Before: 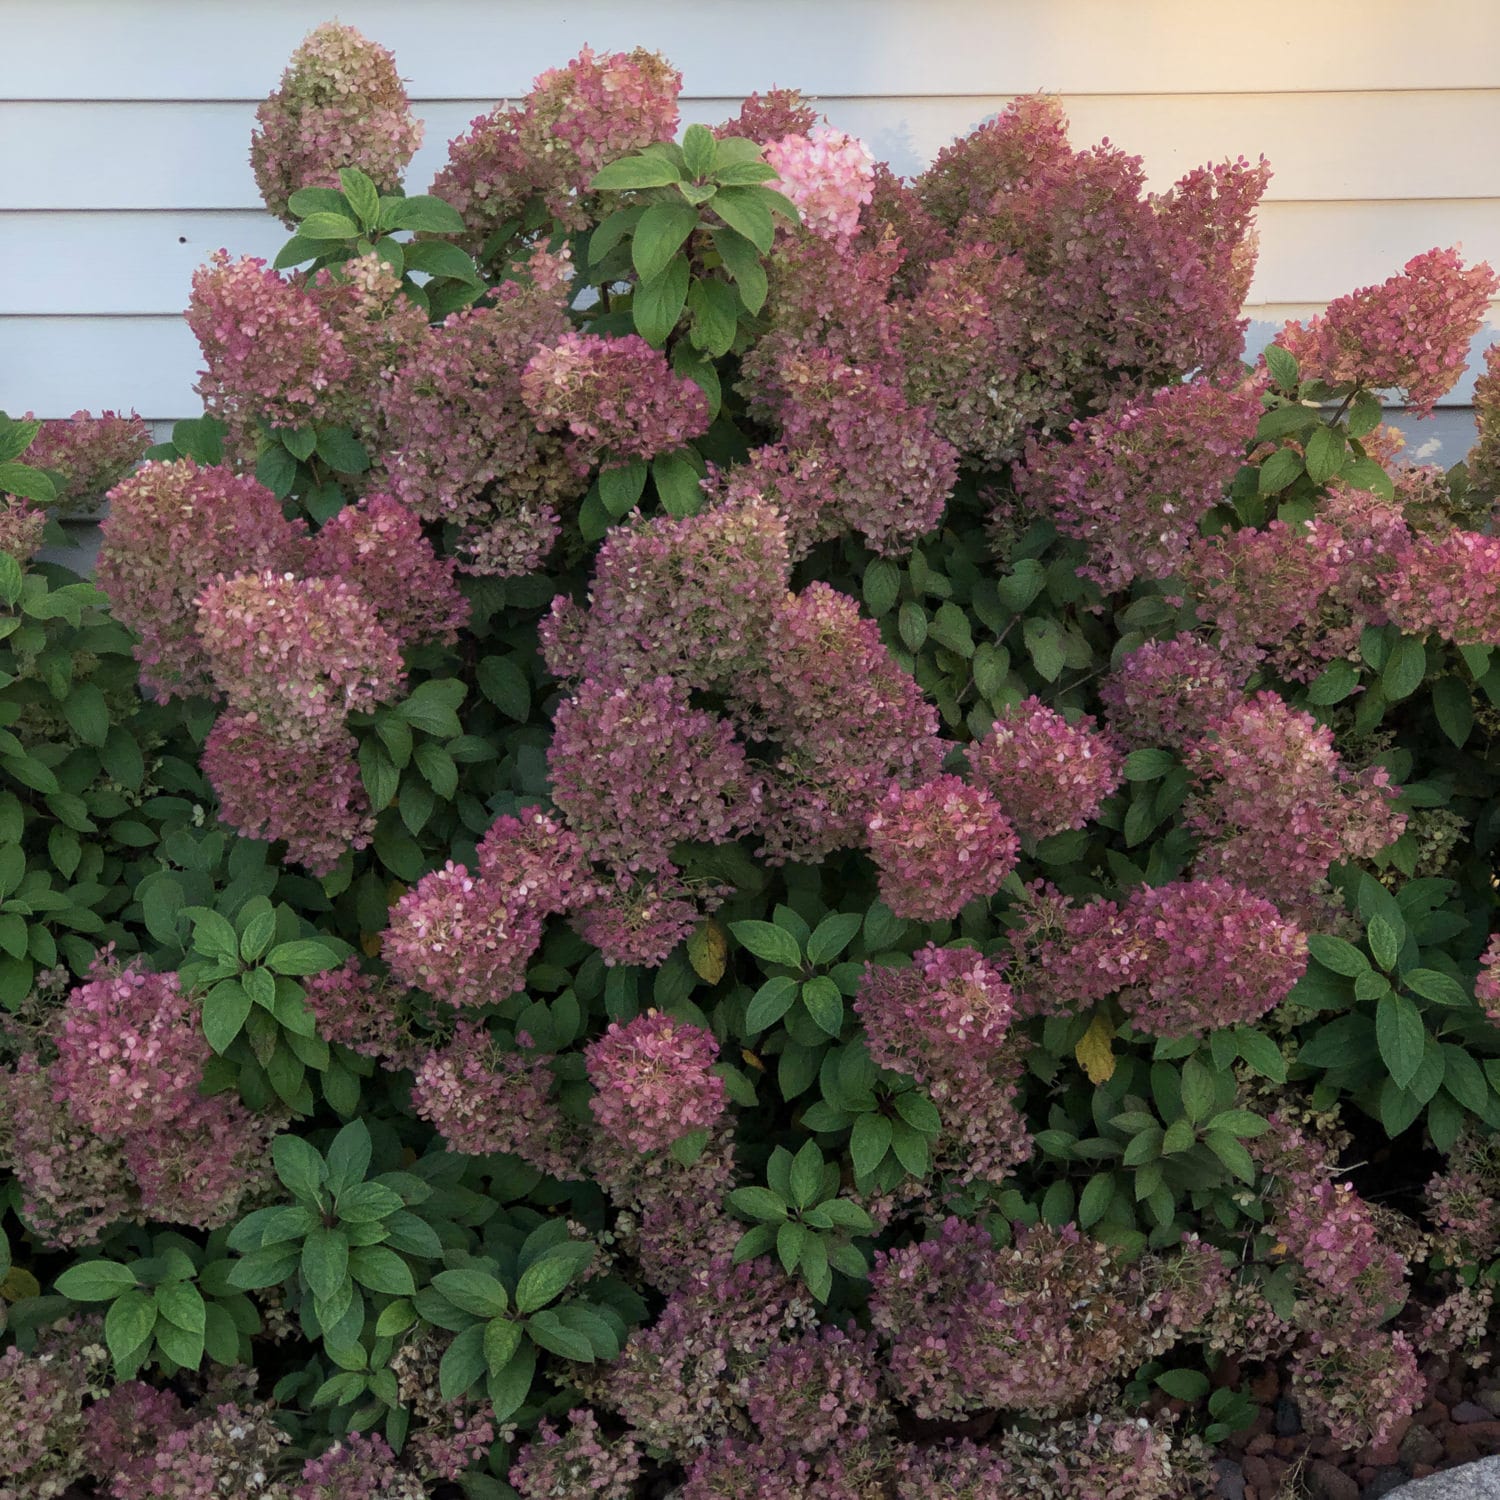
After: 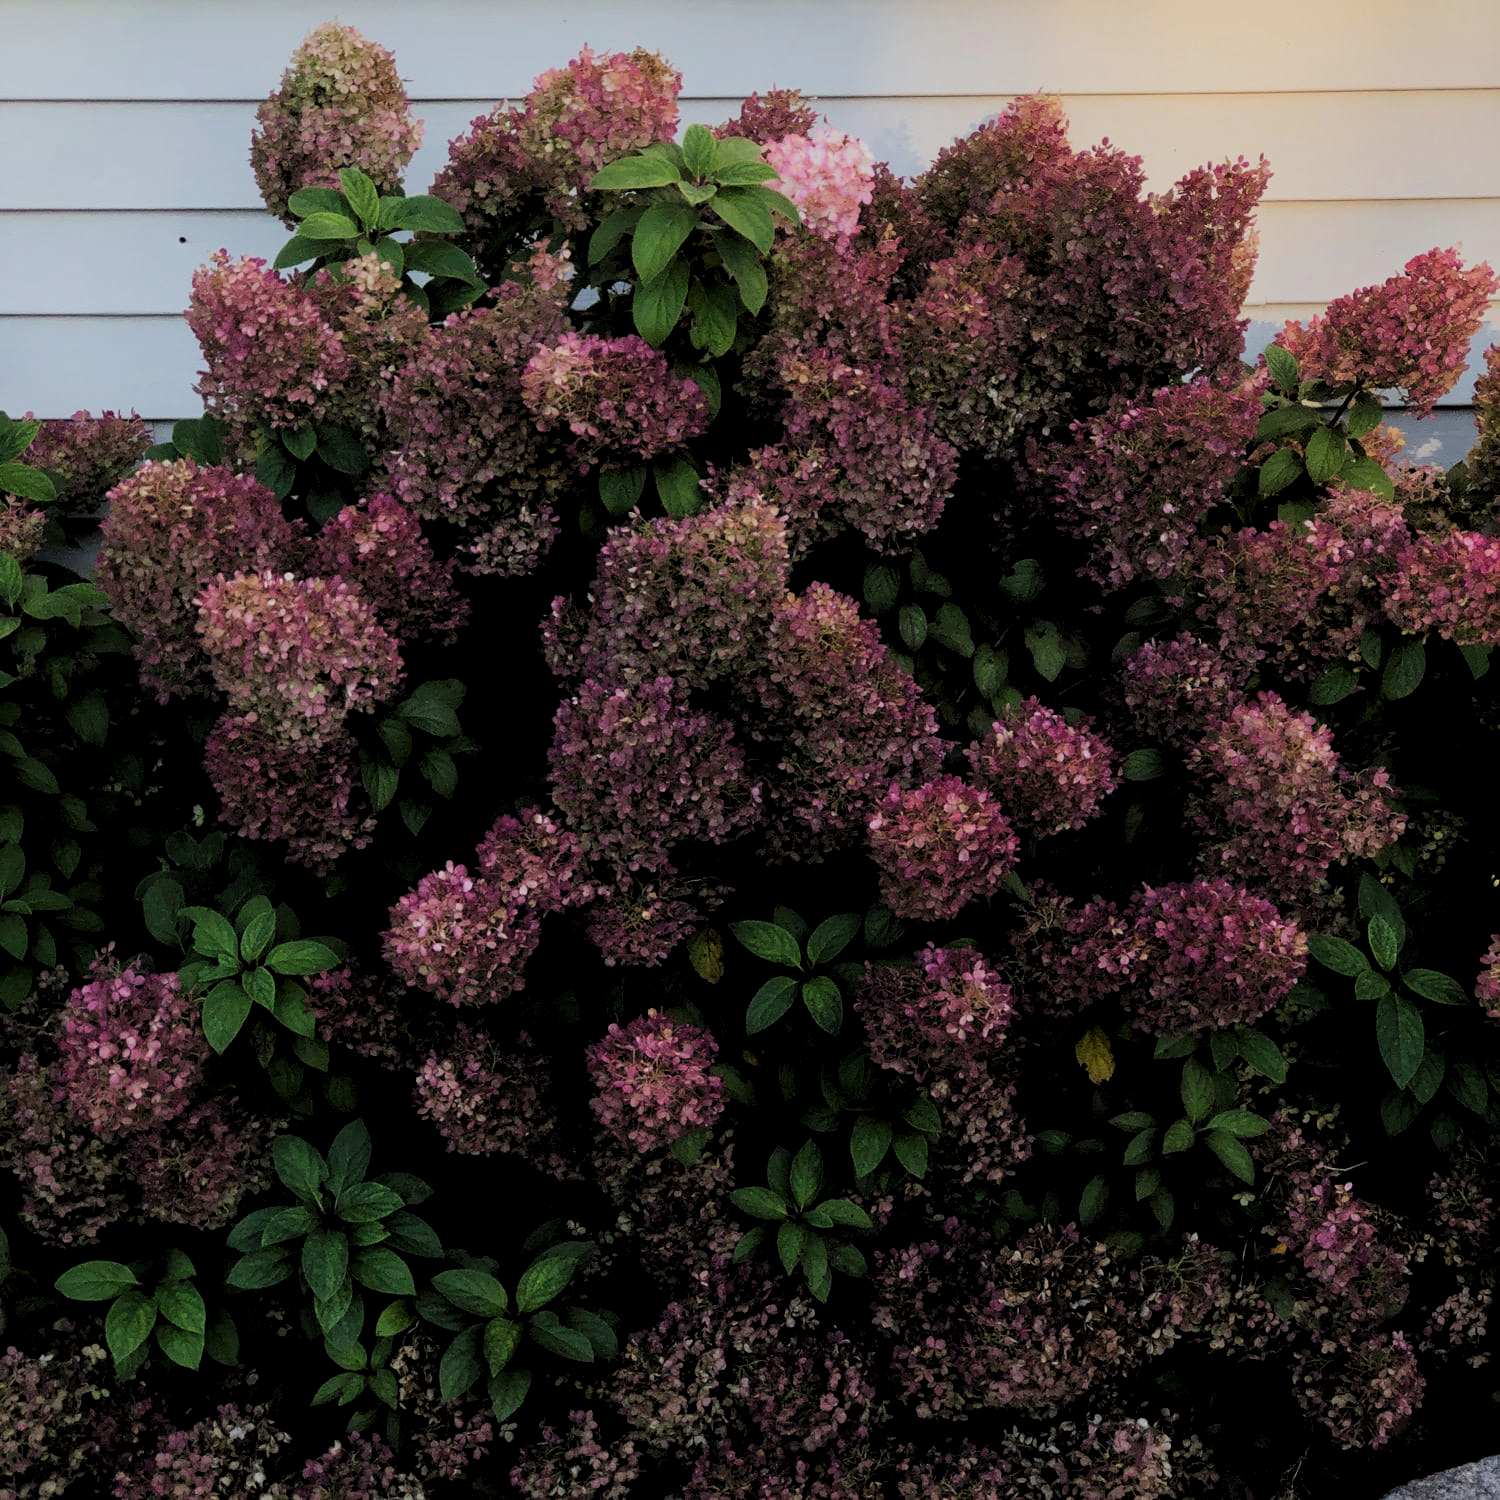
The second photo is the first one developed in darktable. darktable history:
levels: levels [0.116, 0.574, 1]
filmic rgb: black relative exposure -5 EV, hardness 2.88, contrast 1.3, highlights saturation mix -30%
contrast brightness saturation: brightness -0.02, saturation 0.35
